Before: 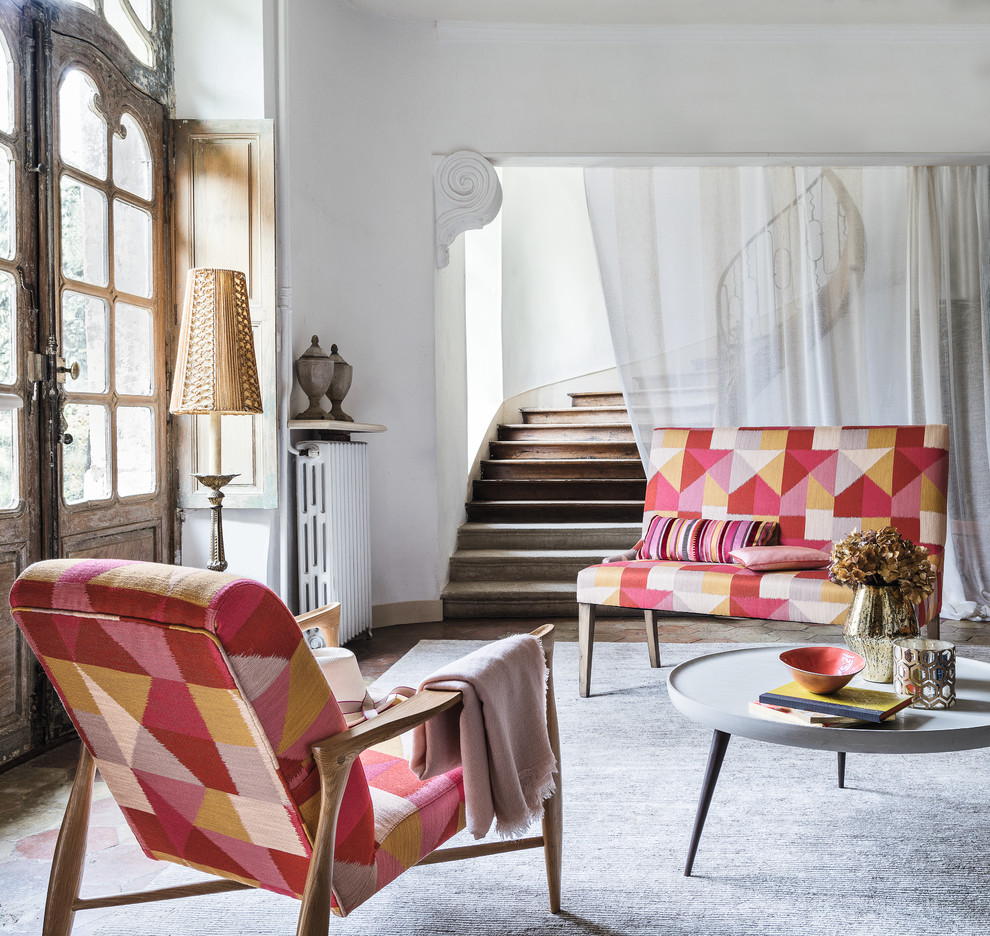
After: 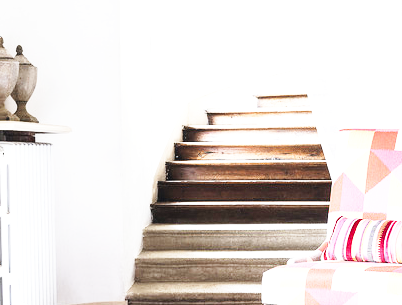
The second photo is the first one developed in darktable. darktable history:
base curve: curves: ch0 [(0, 0) (0.018, 0.026) (0.143, 0.37) (0.33, 0.731) (0.458, 0.853) (0.735, 0.965) (0.905, 0.986) (1, 1)], preserve colors none
crop: left 31.867%, top 31.952%, right 27.455%, bottom 35.374%
exposure: exposure 1 EV, compensate highlight preservation false
contrast equalizer: y [[0.5, 0.488, 0.462, 0.461, 0.491, 0.5], [0.5 ×6], [0.5 ×6], [0 ×6], [0 ×6]]
